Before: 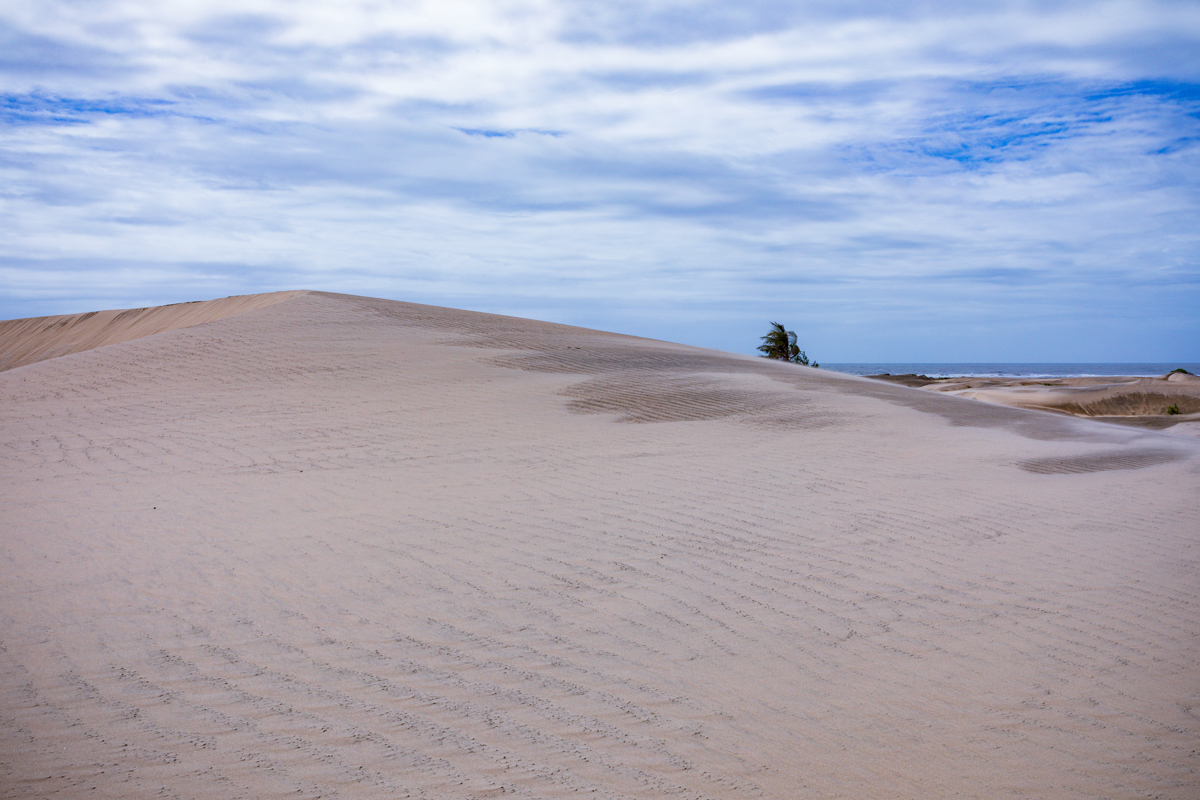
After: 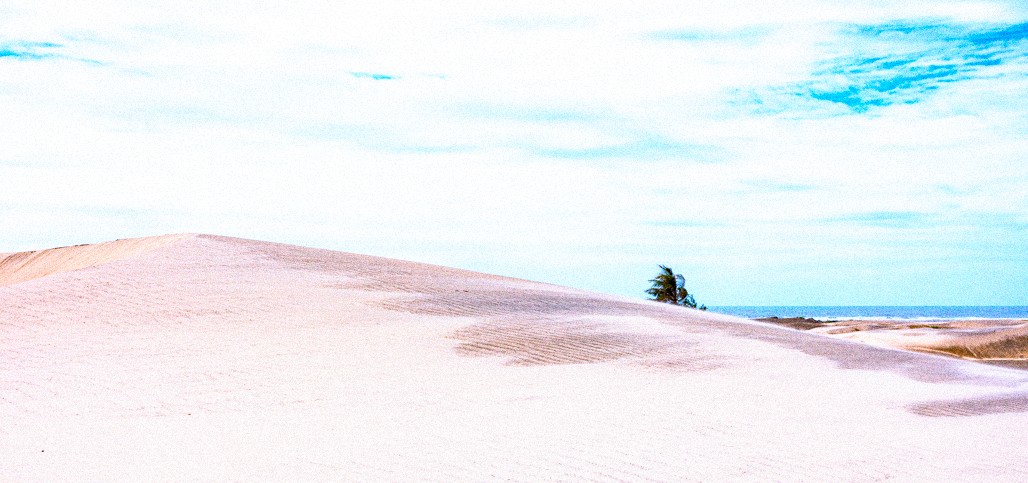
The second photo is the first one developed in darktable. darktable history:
exposure: black level correction 0.001, exposure 0.3 EV, compensate highlight preservation false
grain: coarseness 14.49 ISO, strength 48.04%, mid-tones bias 35%
base curve: curves: ch0 [(0, 0) (0.495, 0.917) (1, 1)], preserve colors none
color balance rgb: linear chroma grading › global chroma 15%, perceptual saturation grading › global saturation 30%
crop and rotate: left 9.345%, top 7.22%, right 4.982%, bottom 32.331%
tone equalizer: on, module defaults
